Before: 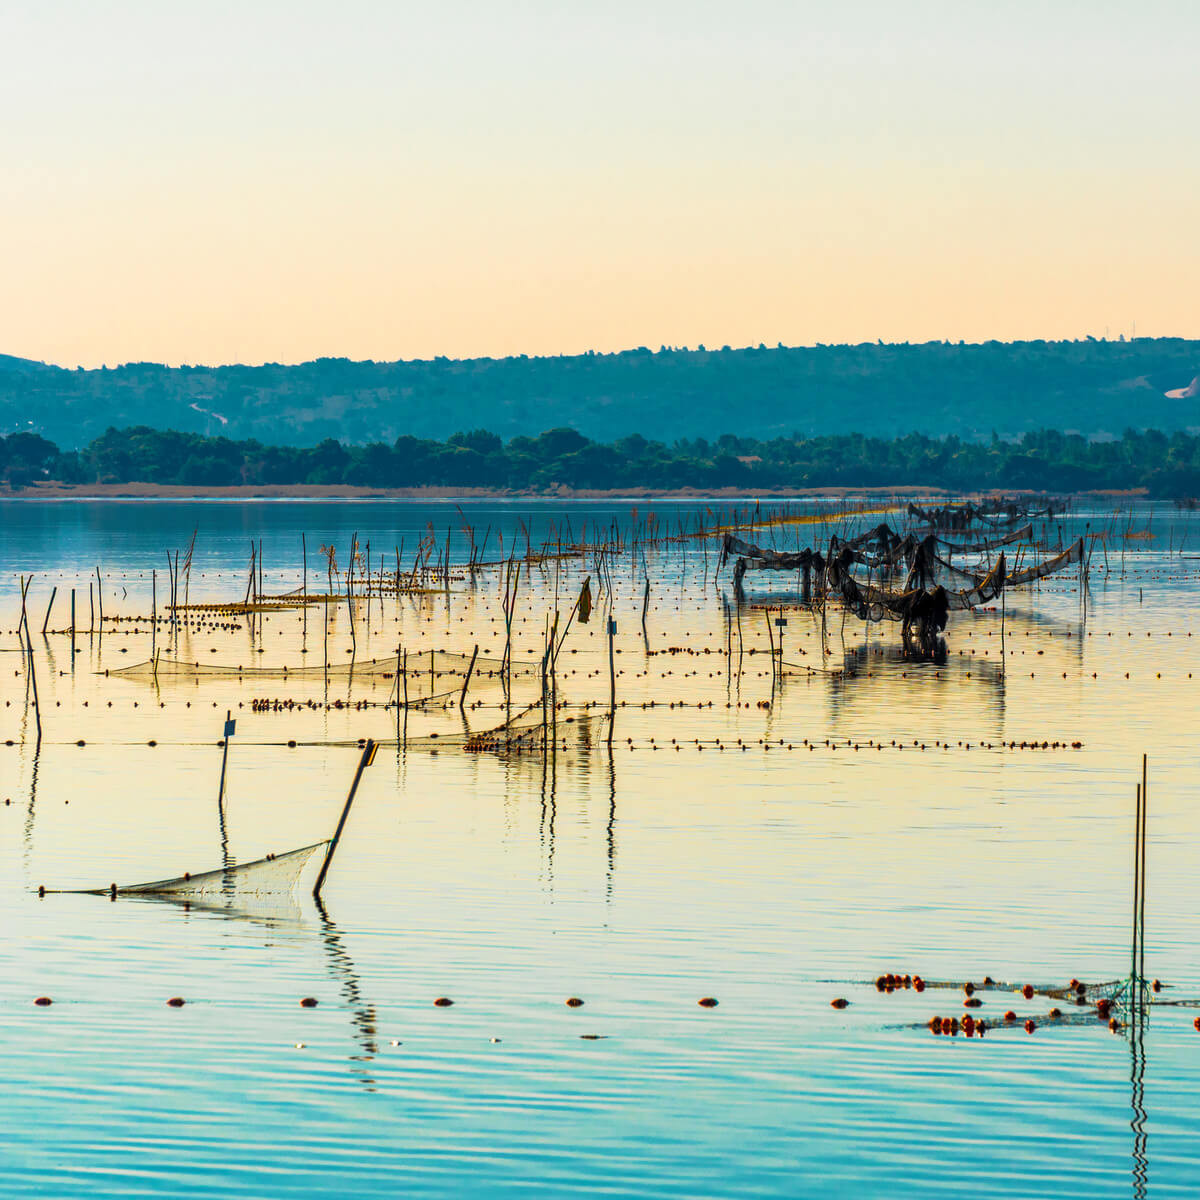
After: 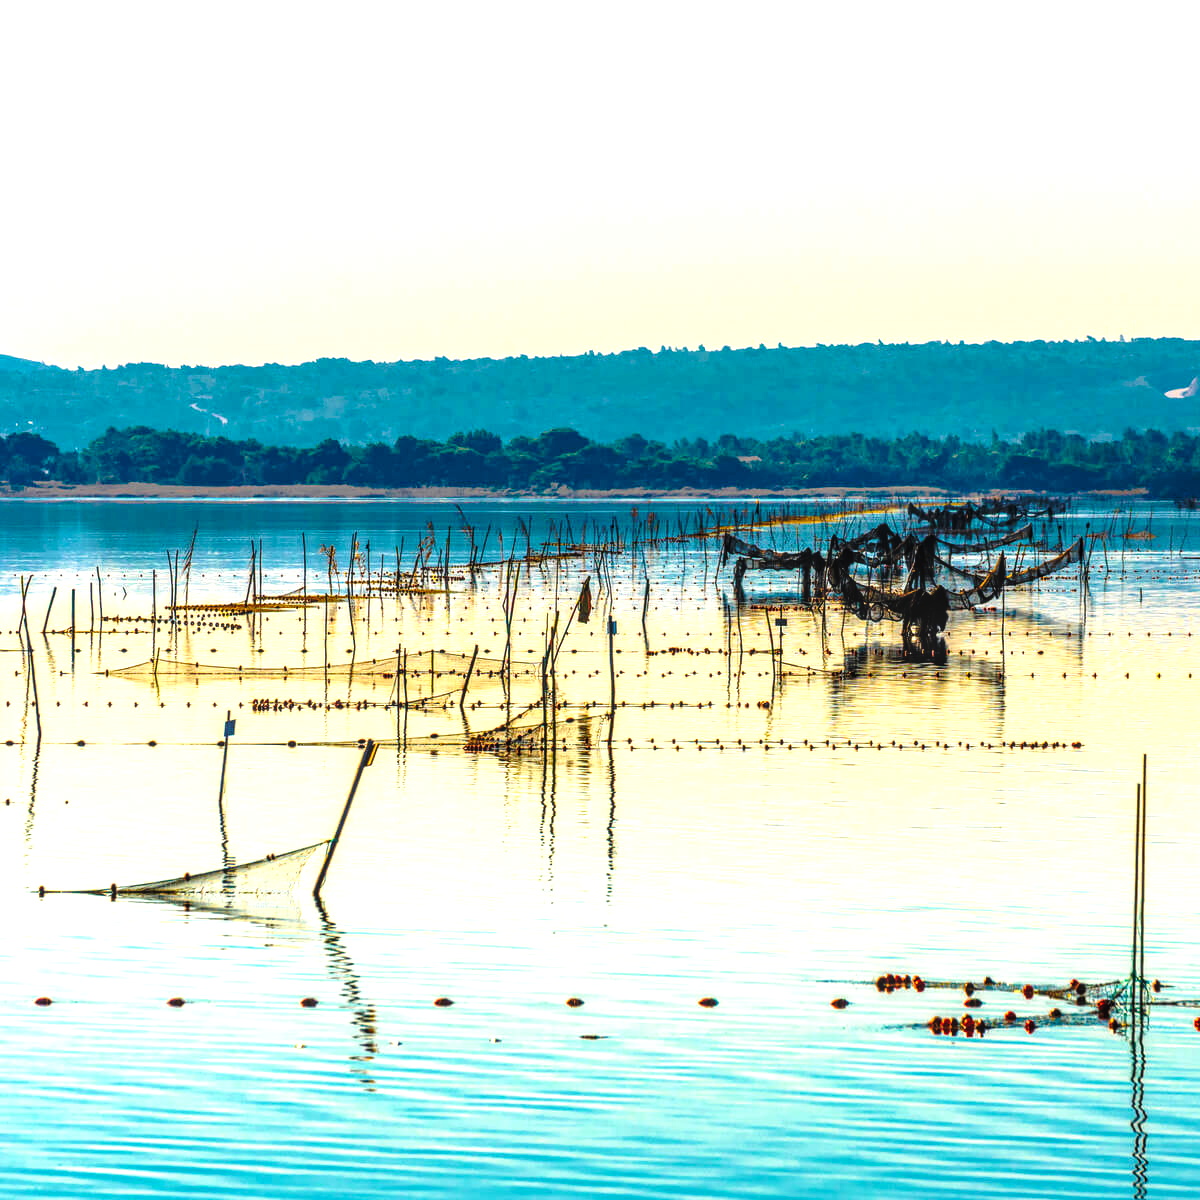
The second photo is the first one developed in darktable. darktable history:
base curve: curves: ch0 [(0, 0) (0.073, 0.04) (0.157, 0.139) (0.492, 0.492) (0.758, 0.758) (1, 1)], preserve colors none
tone equalizer: -8 EV -0.727 EV, -7 EV -0.705 EV, -6 EV -0.629 EV, -5 EV -0.393 EV, -3 EV 0.381 EV, -2 EV 0.6 EV, -1 EV 0.692 EV, +0 EV 0.74 EV
local contrast: on, module defaults
